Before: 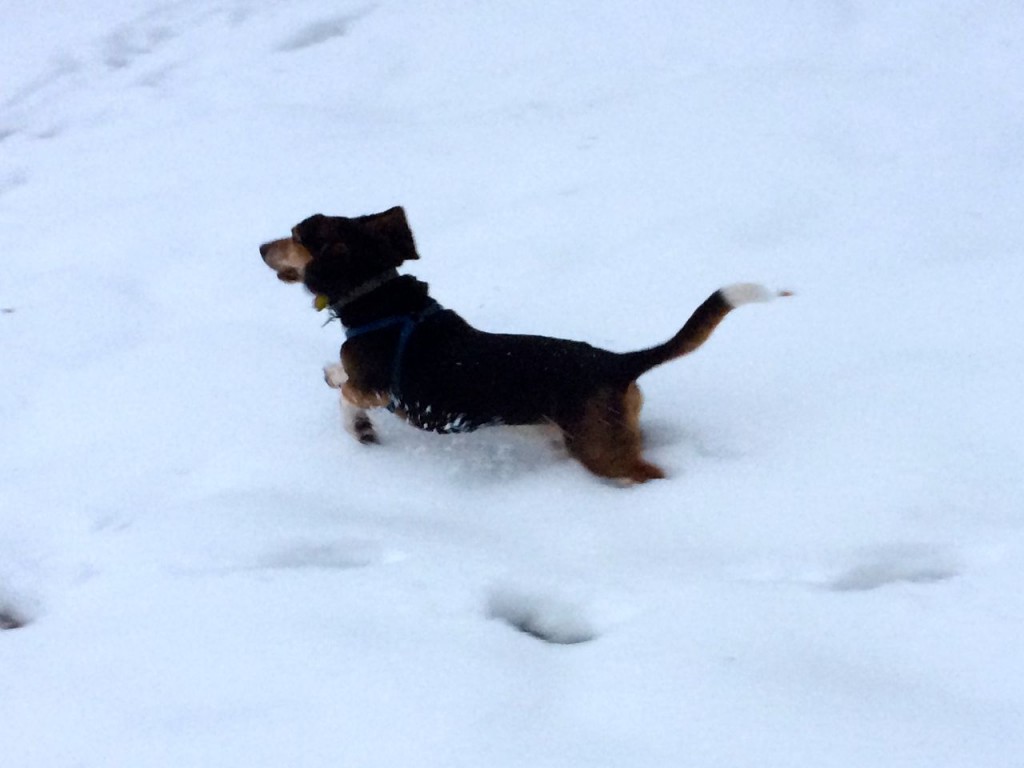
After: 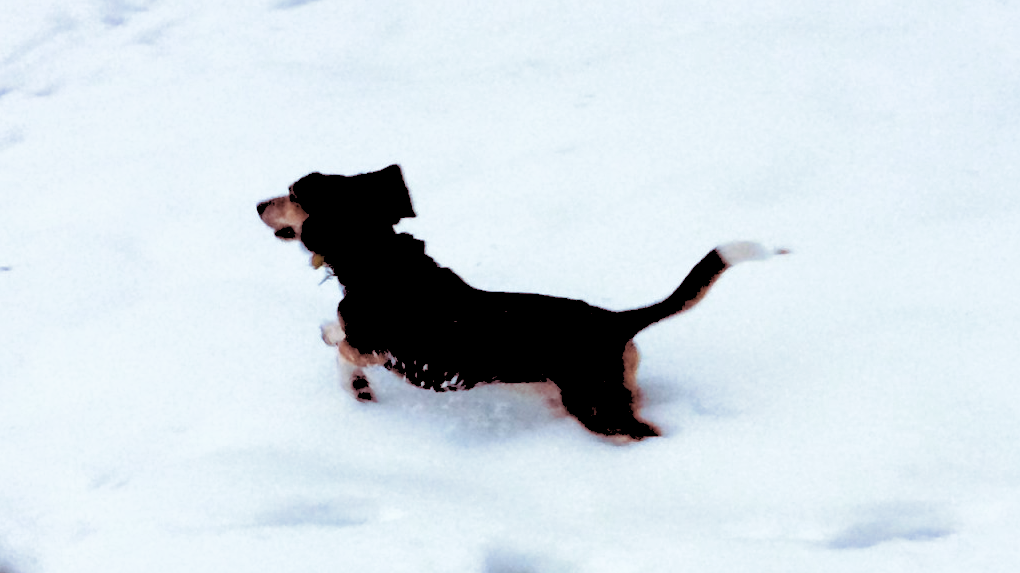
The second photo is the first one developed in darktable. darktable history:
rgb levels: levels [[0.027, 0.429, 0.996], [0, 0.5, 1], [0, 0.5, 1]]
crop: left 0.387%, top 5.469%, bottom 19.809%
split-toning: on, module defaults
local contrast: highlights 100%, shadows 100%, detail 120%, midtone range 0.2
